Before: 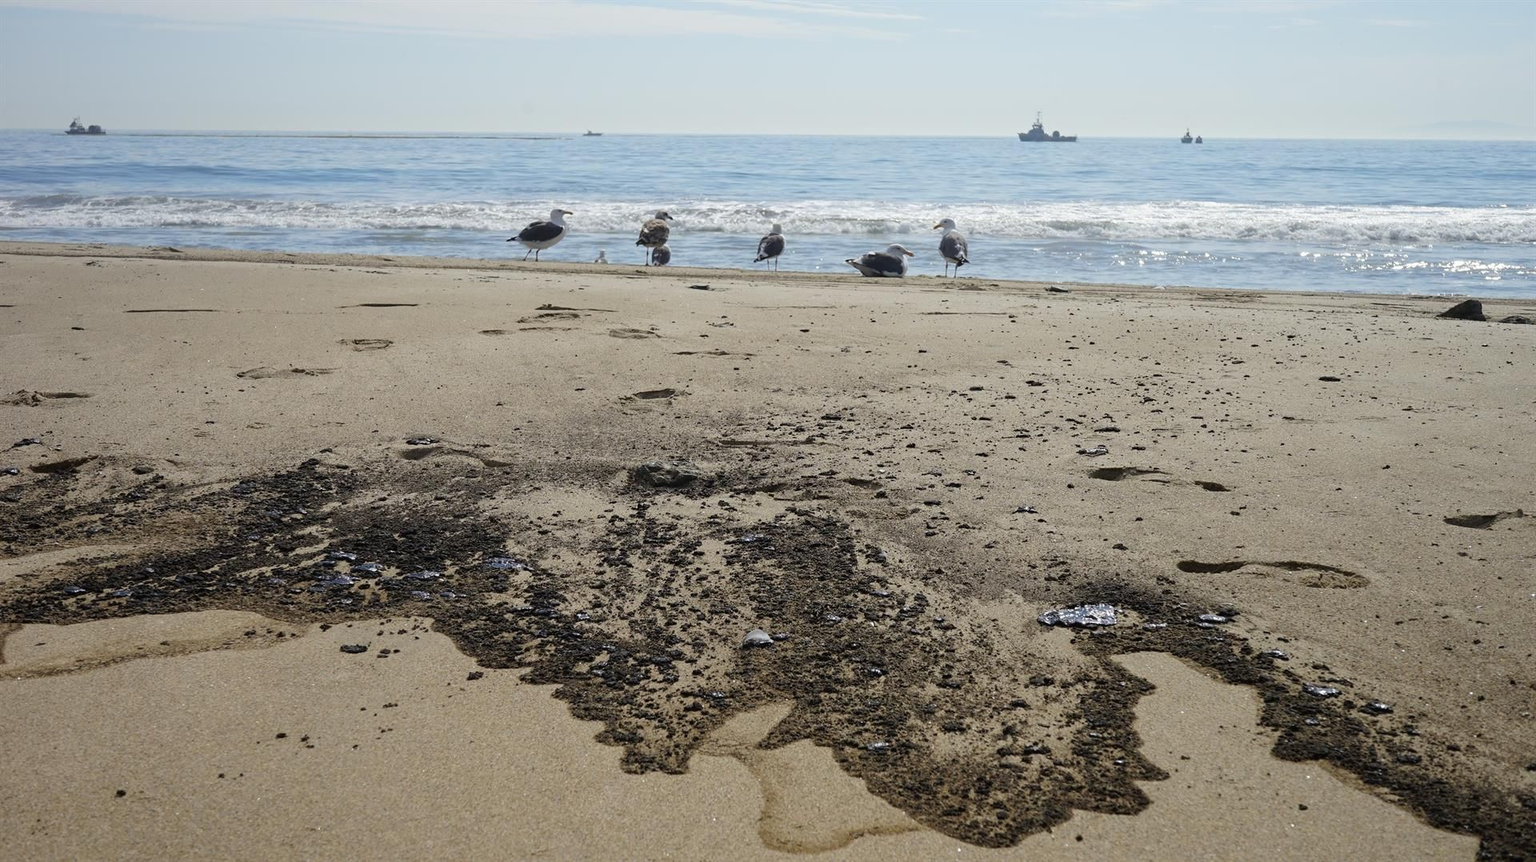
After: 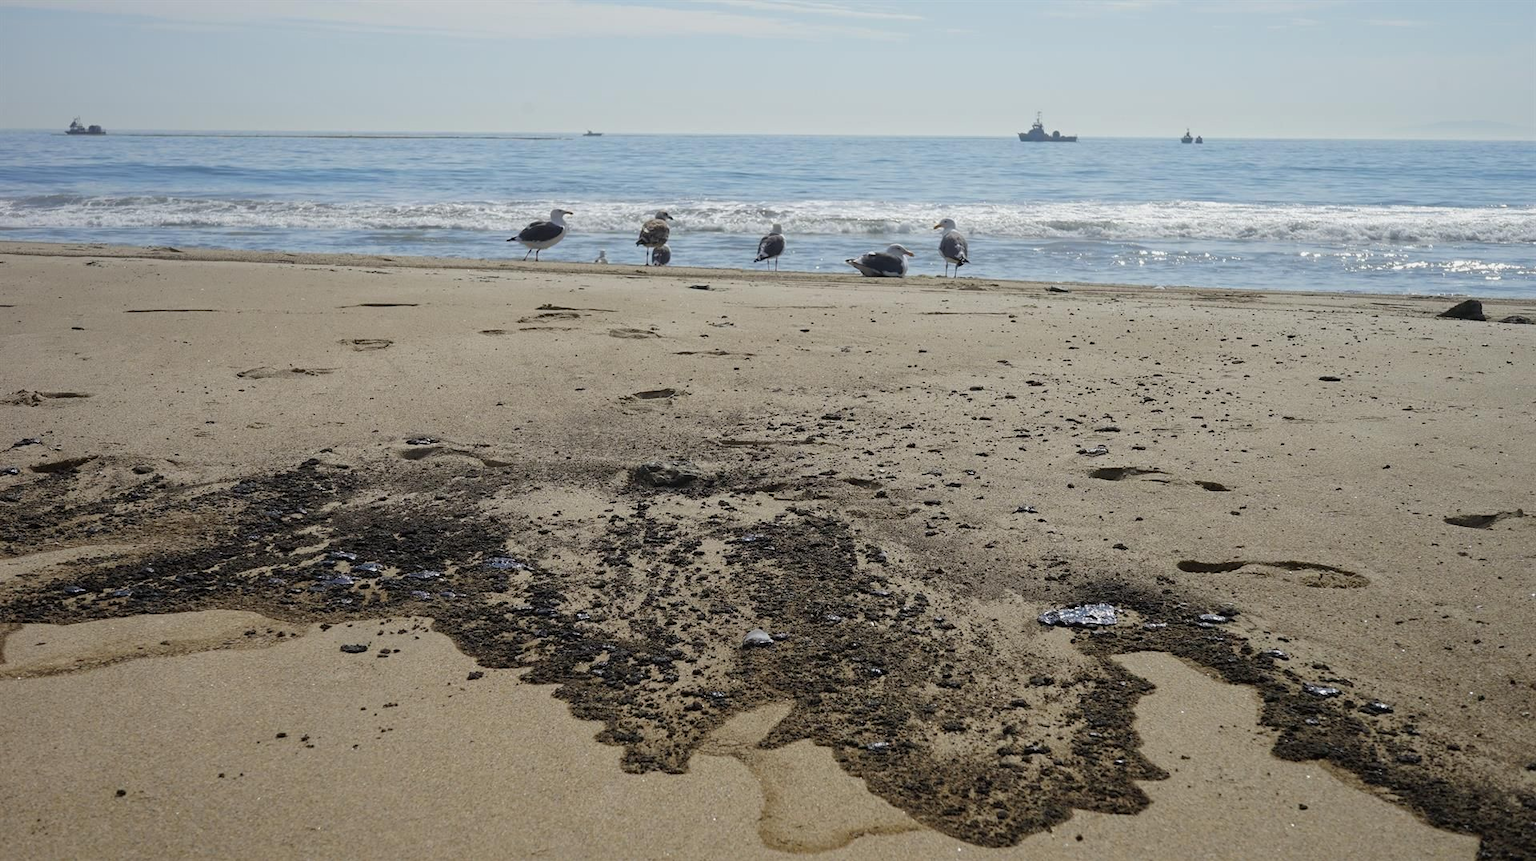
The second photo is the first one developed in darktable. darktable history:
shadows and highlights: shadows 25.55, white point adjustment -3.12, highlights -30.02, highlights color adjustment 56.73%
